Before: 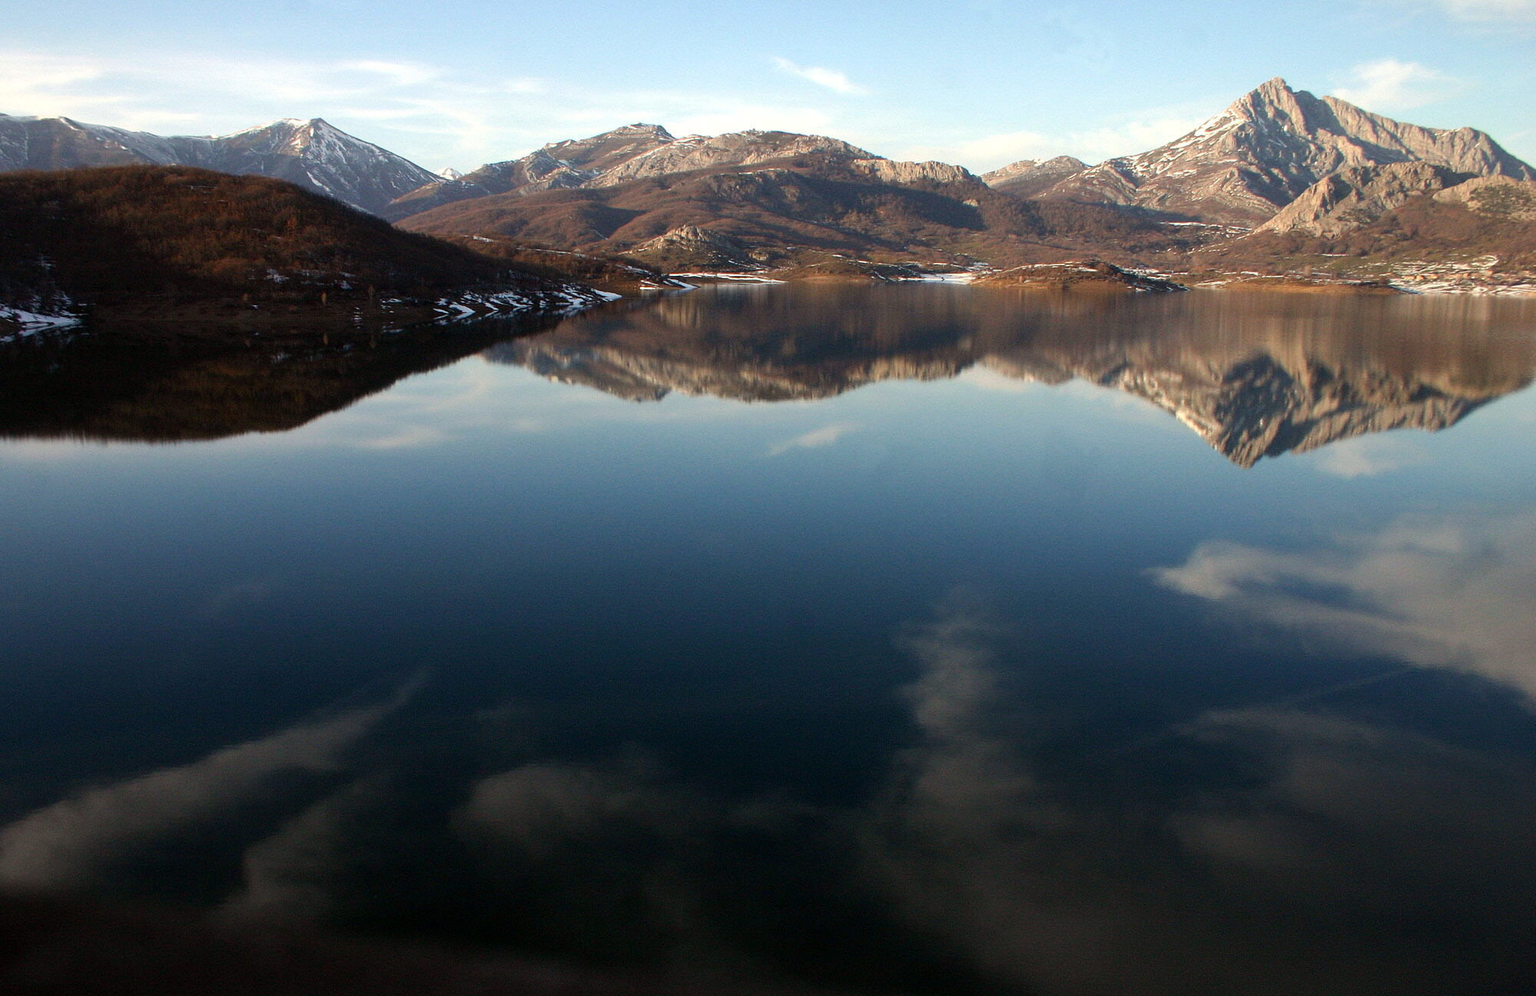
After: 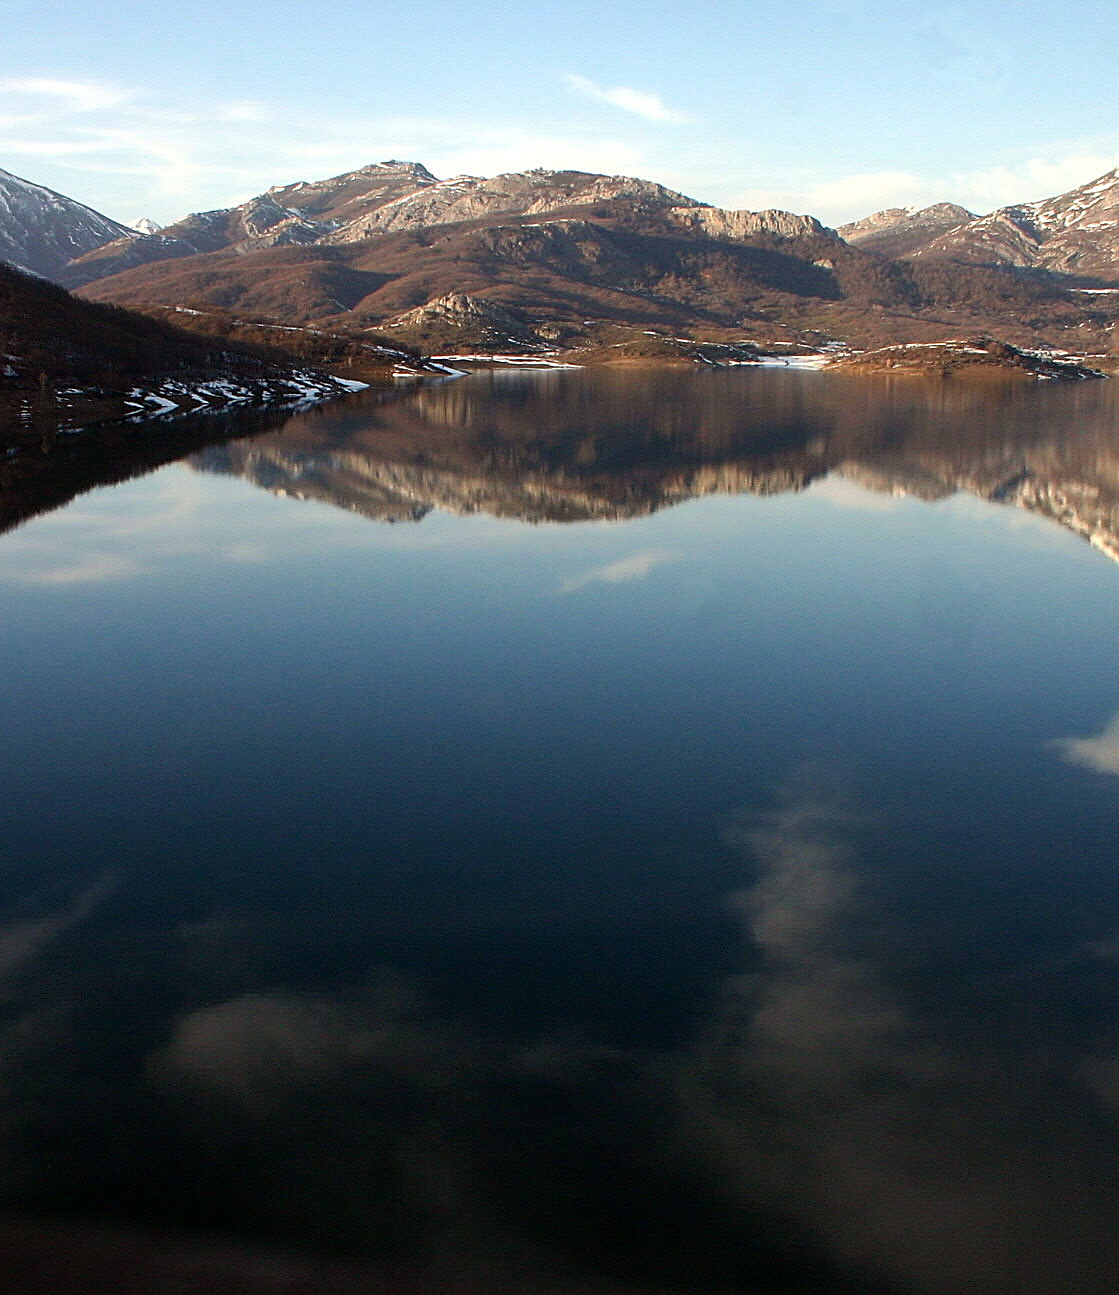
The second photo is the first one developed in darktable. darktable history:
crop: left 22.012%, right 21.981%, bottom 0.004%
sharpen: on, module defaults
